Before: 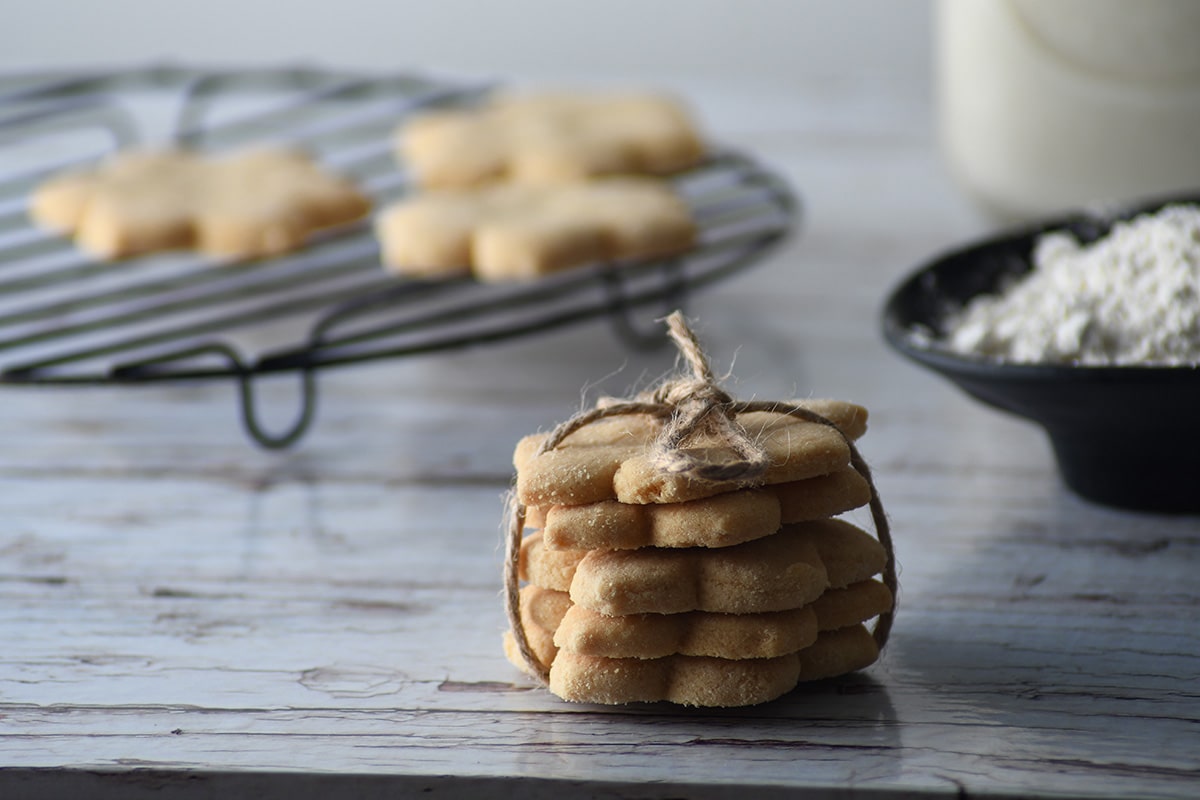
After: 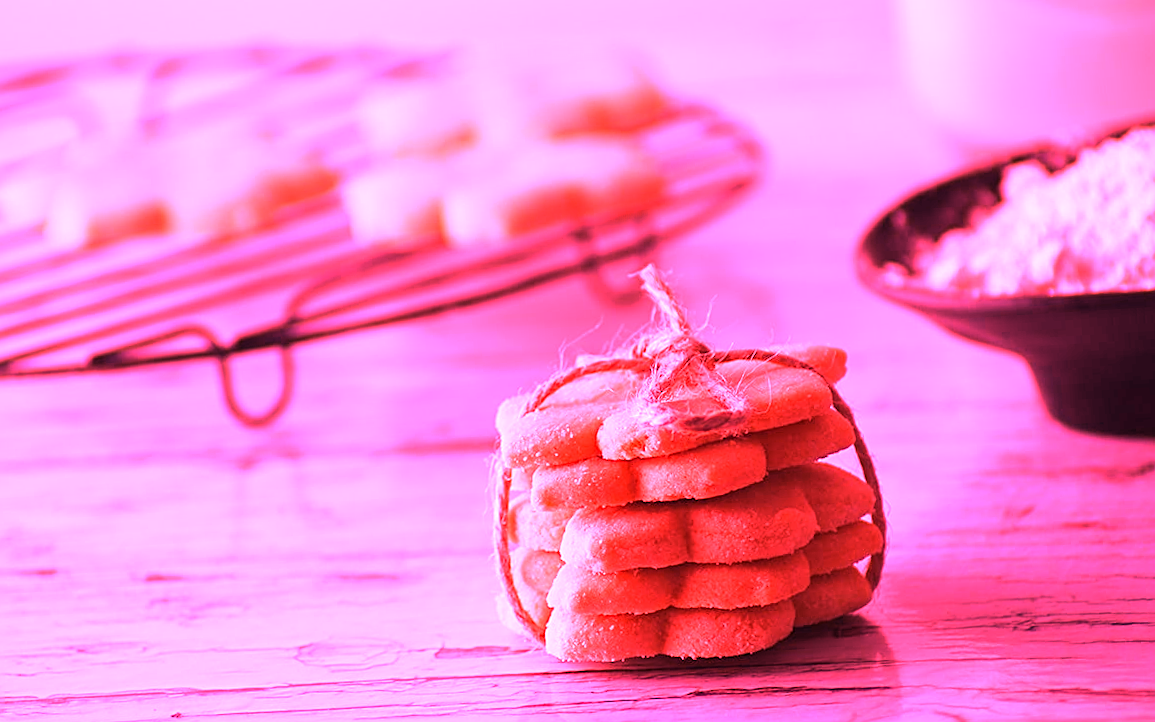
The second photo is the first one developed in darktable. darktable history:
sharpen: amount 0.2
white balance: red 4.26, blue 1.802
crop: top 1.049%, right 0.001%
rotate and perspective: rotation -3.52°, crop left 0.036, crop right 0.964, crop top 0.081, crop bottom 0.919
